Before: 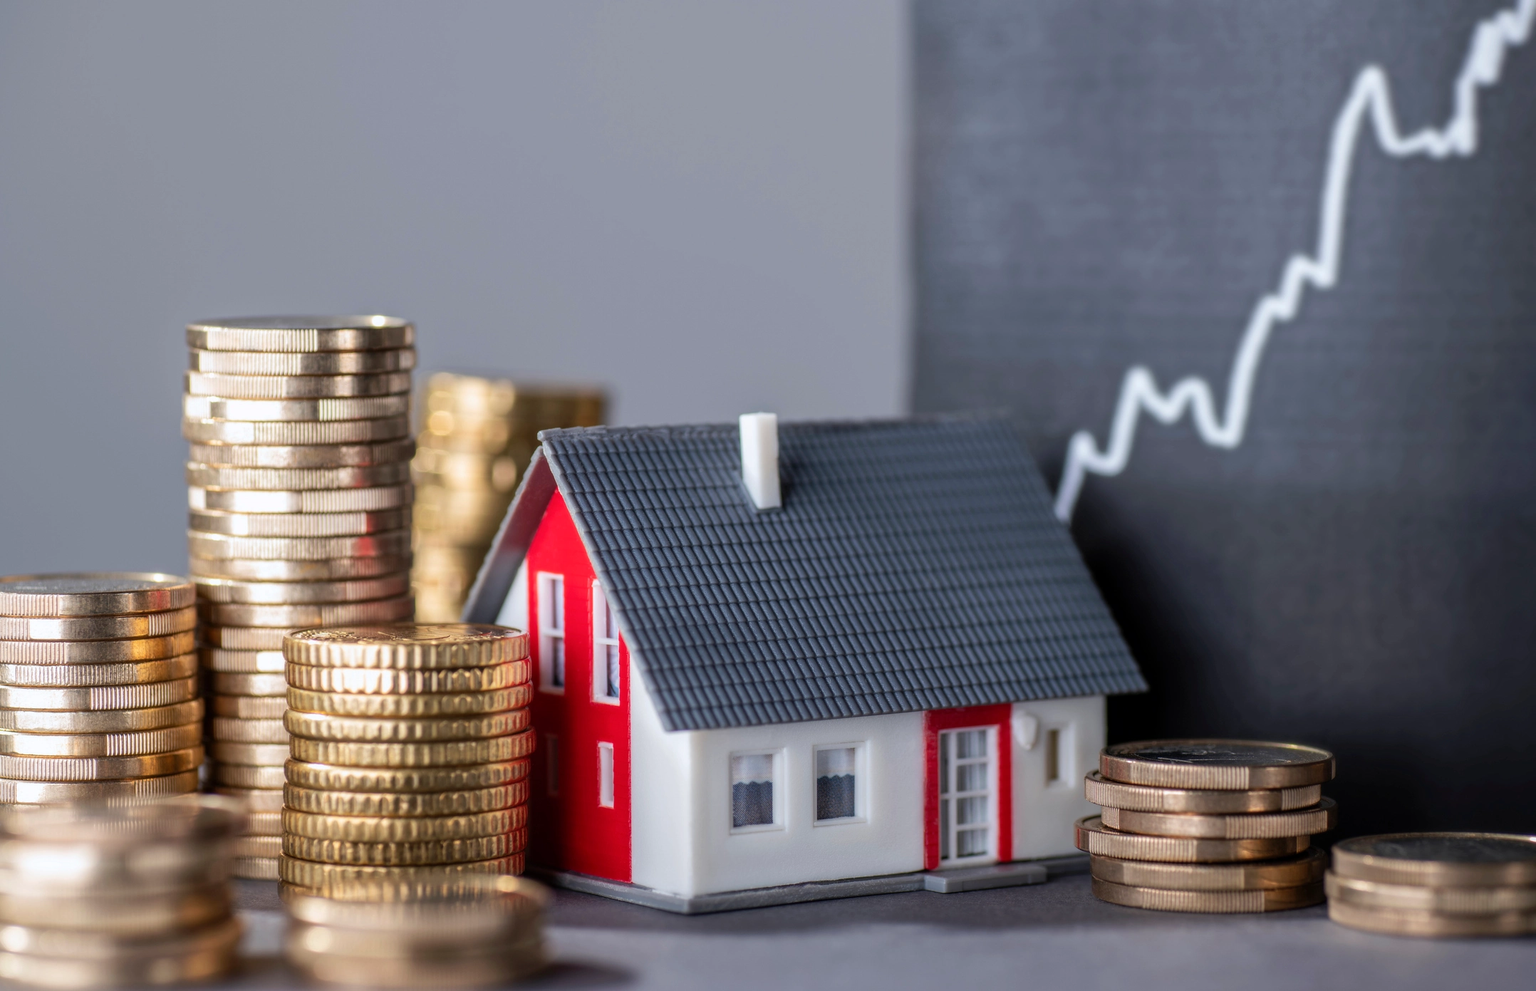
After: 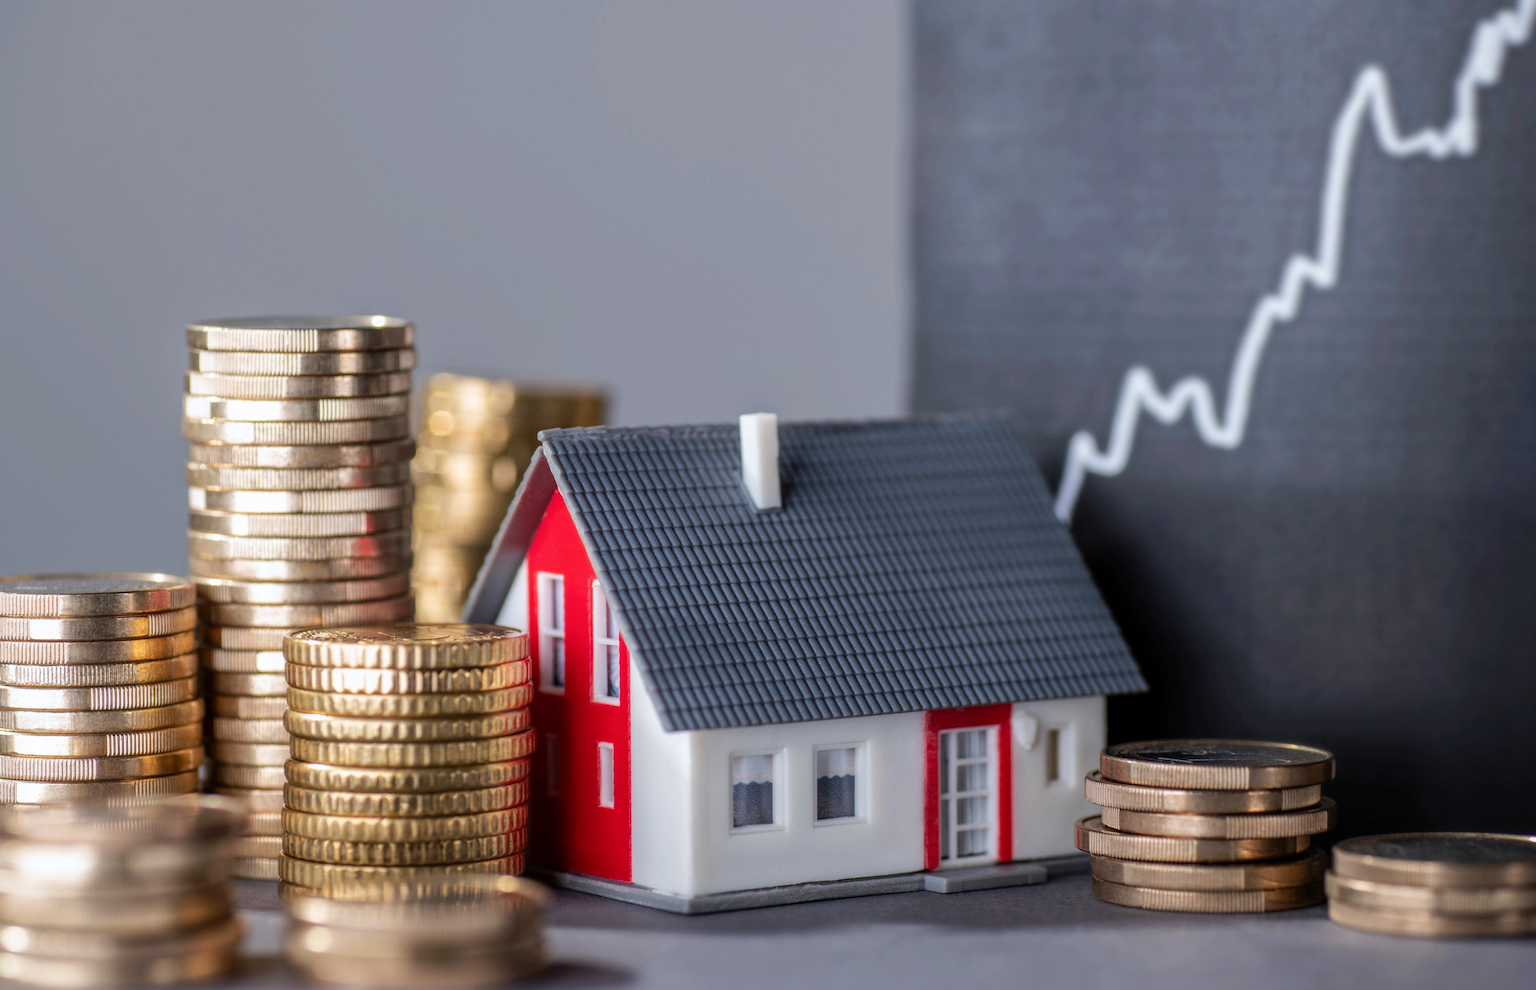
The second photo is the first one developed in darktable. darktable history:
tone equalizer: -8 EV -1.84 EV, -7 EV -1.16 EV, -6 EV -1.62 EV, smoothing diameter 25%, edges refinement/feathering 10, preserve details guided filter
white balance: red 1, blue 1
